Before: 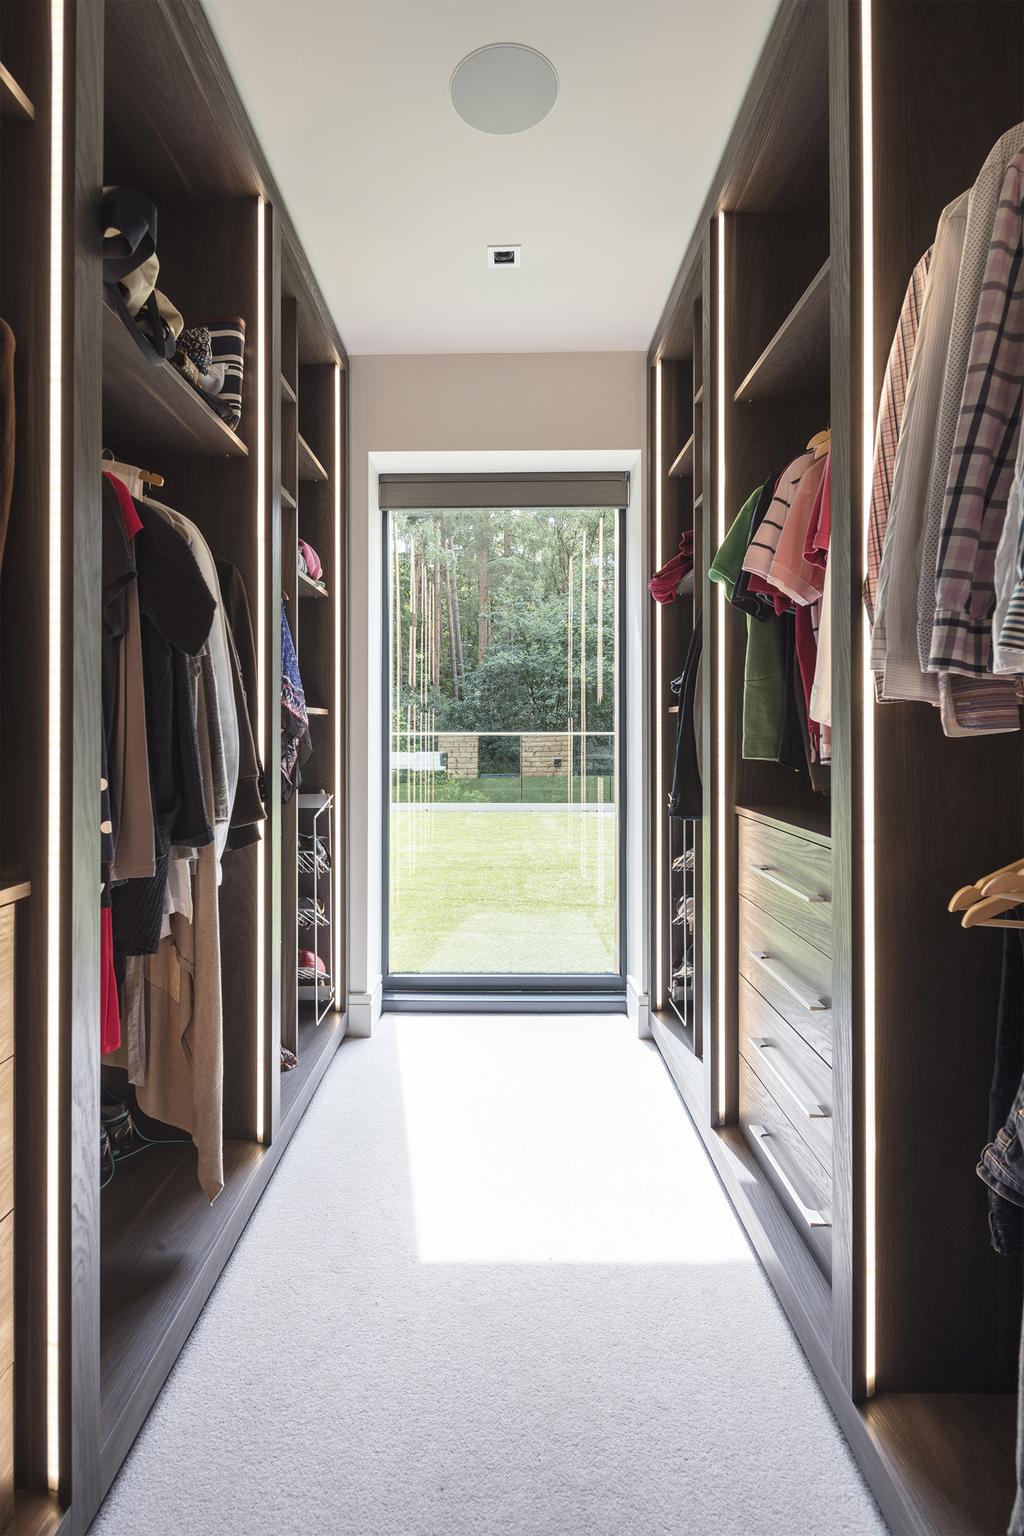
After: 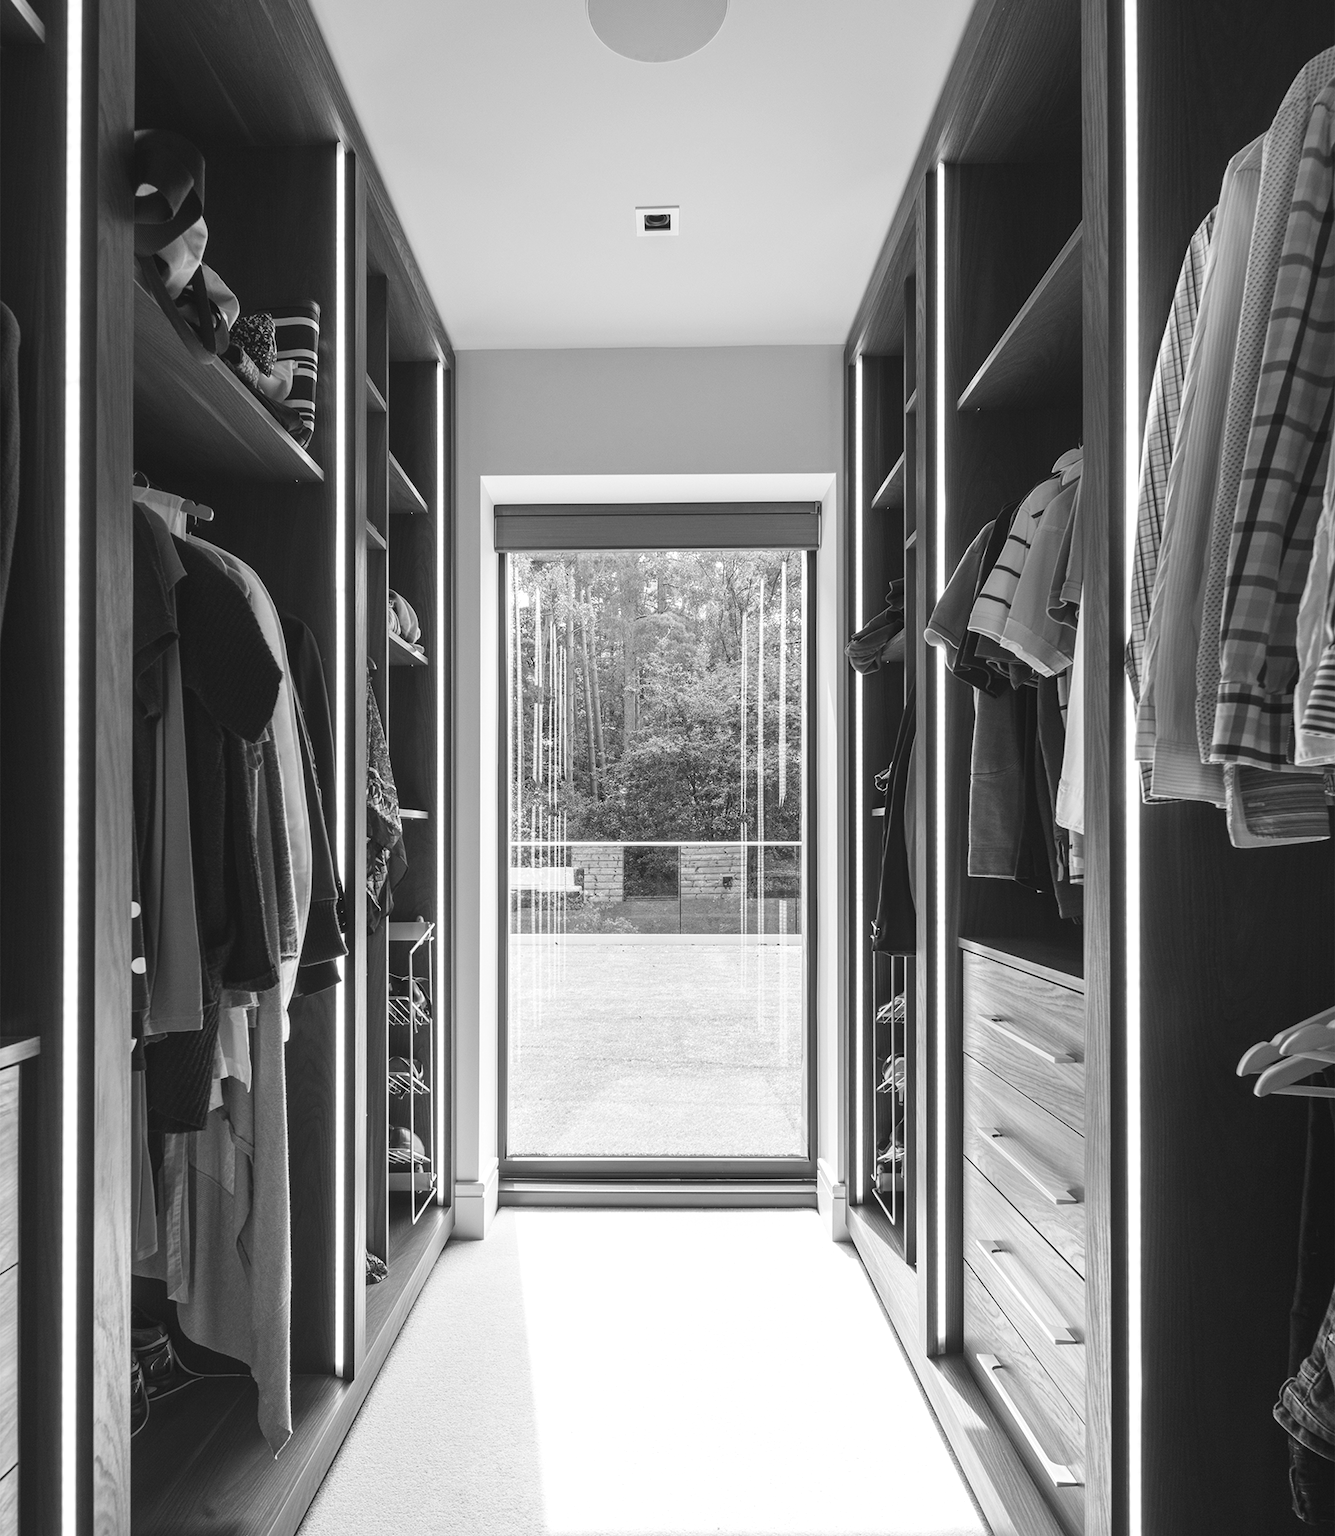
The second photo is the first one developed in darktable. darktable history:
crop: top 5.667%, bottom 17.637%
color correction: highlights a* 17.88, highlights b* 18.79
color balance: lift [1.005, 0.99, 1.007, 1.01], gamma [1, 0.979, 1.011, 1.021], gain [0.923, 1.098, 1.025, 0.902], input saturation 90.45%, contrast 7.73%, output saturation 105.91%
monochrome: on, module defaults
